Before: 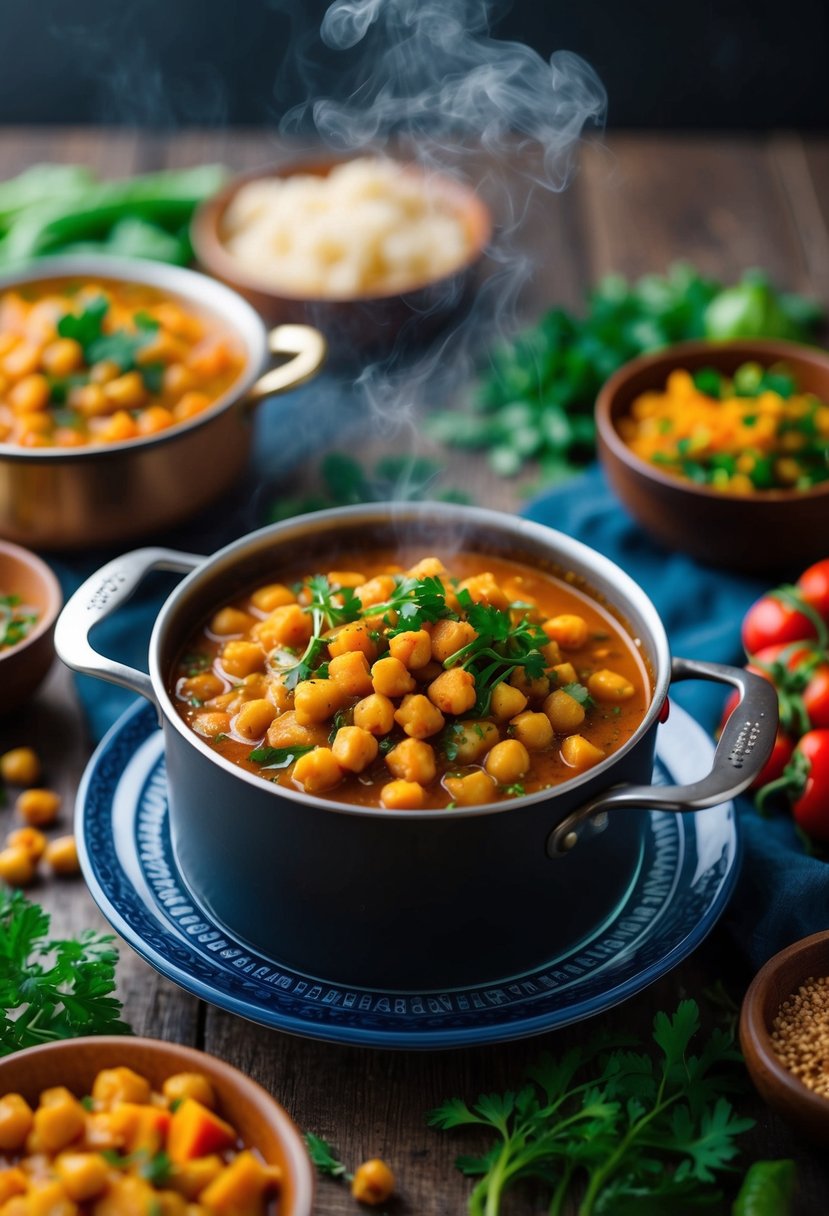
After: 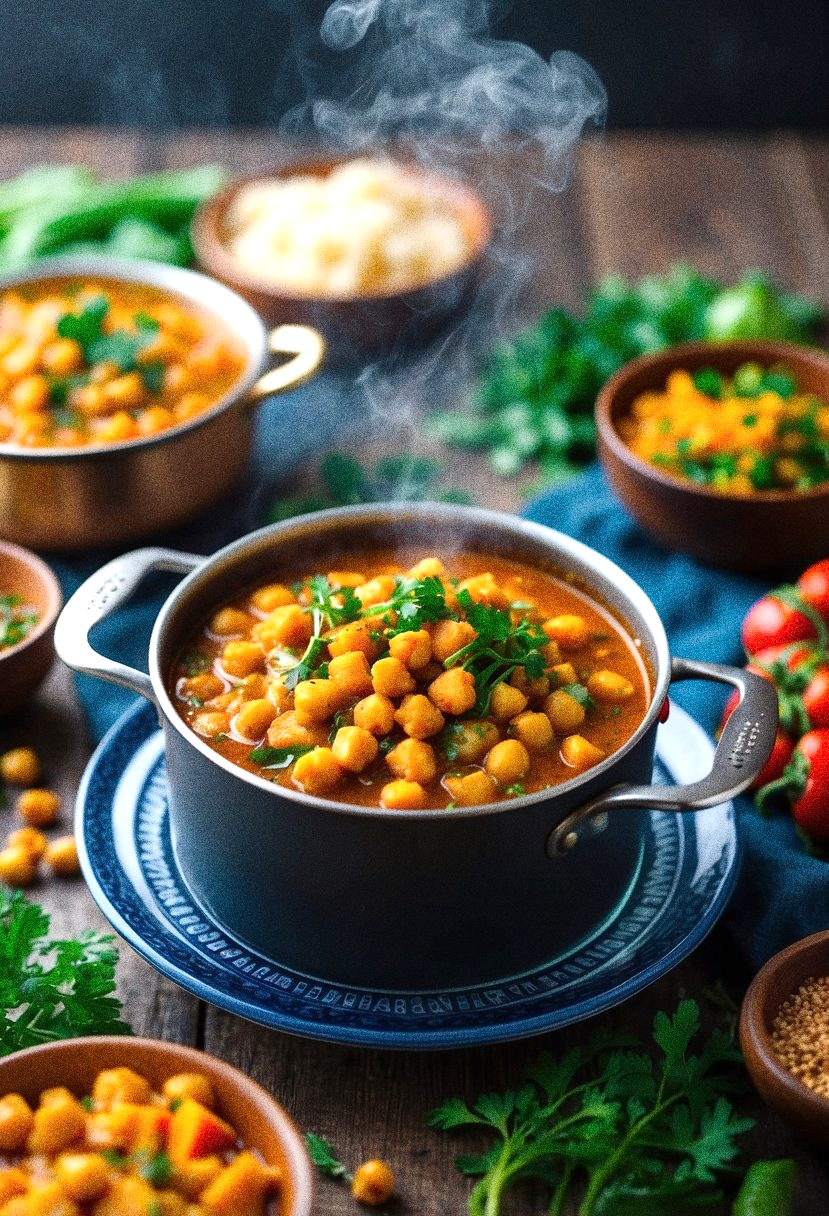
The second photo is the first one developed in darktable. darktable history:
exposure: exposure 0.515 EV, compensate highlight preservation false
grain: coarseness 10.62 ISO, strength 55.56%
